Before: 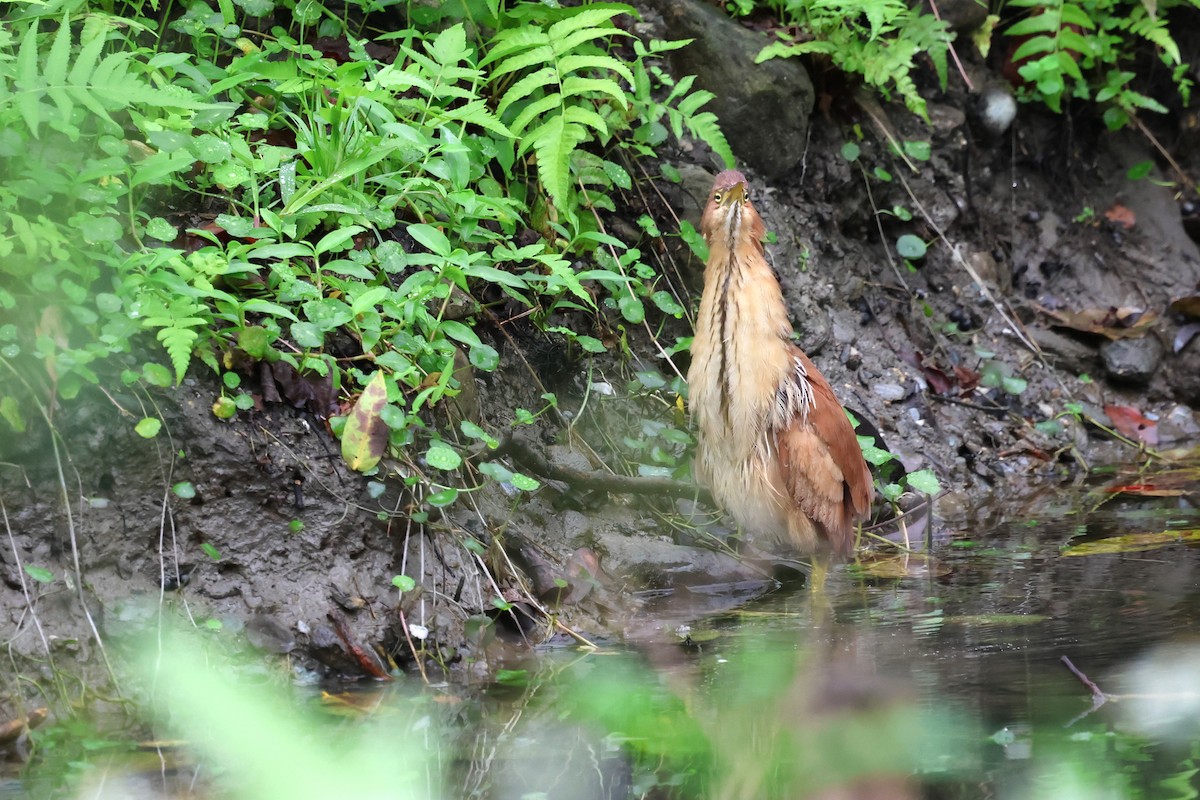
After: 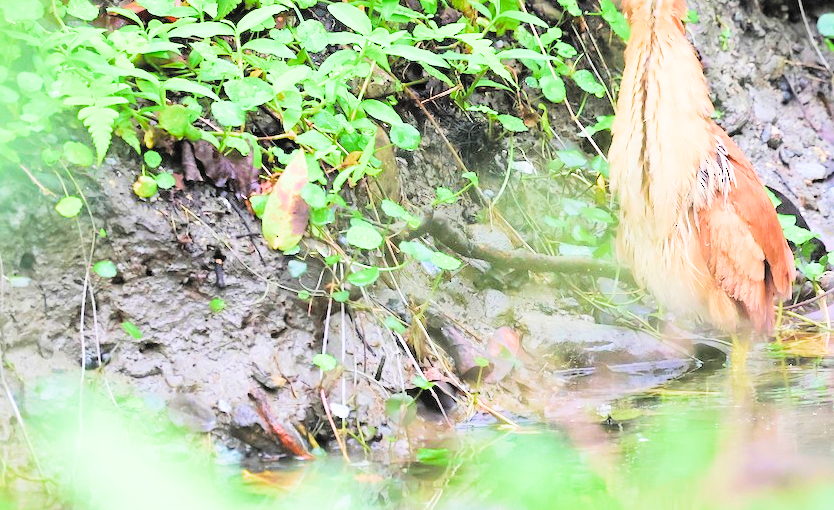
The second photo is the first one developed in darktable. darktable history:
crop: left 6.644%, top 27.647%, right 23.811%, bottom 8.521%
contrast brightness saturation: contrast 0.097, brightness 0.295, saturation 0.149
sharpen: amount 0.203
exposure: black level correction 0, exposure 1.344 EV, compensate exposure bias true, compensate highlight preservation false
filmic rgb: black relative exposure -7.17 EV, white relative exposure 5.39 EV, hardness 3.02, color science v4 (2020)
color balance rgb: linear chroma grading › shadows -6.954%, linear chroma grading › highlights -6.128%, linear chroma grading › global chroma -10.298%, linear chroma grading › mid-tones -8.271%, perceptual saturation grading › global saturation 16.967%, perceptual brilliance grading › highlights 11.243%, global vibrance 50.101%
